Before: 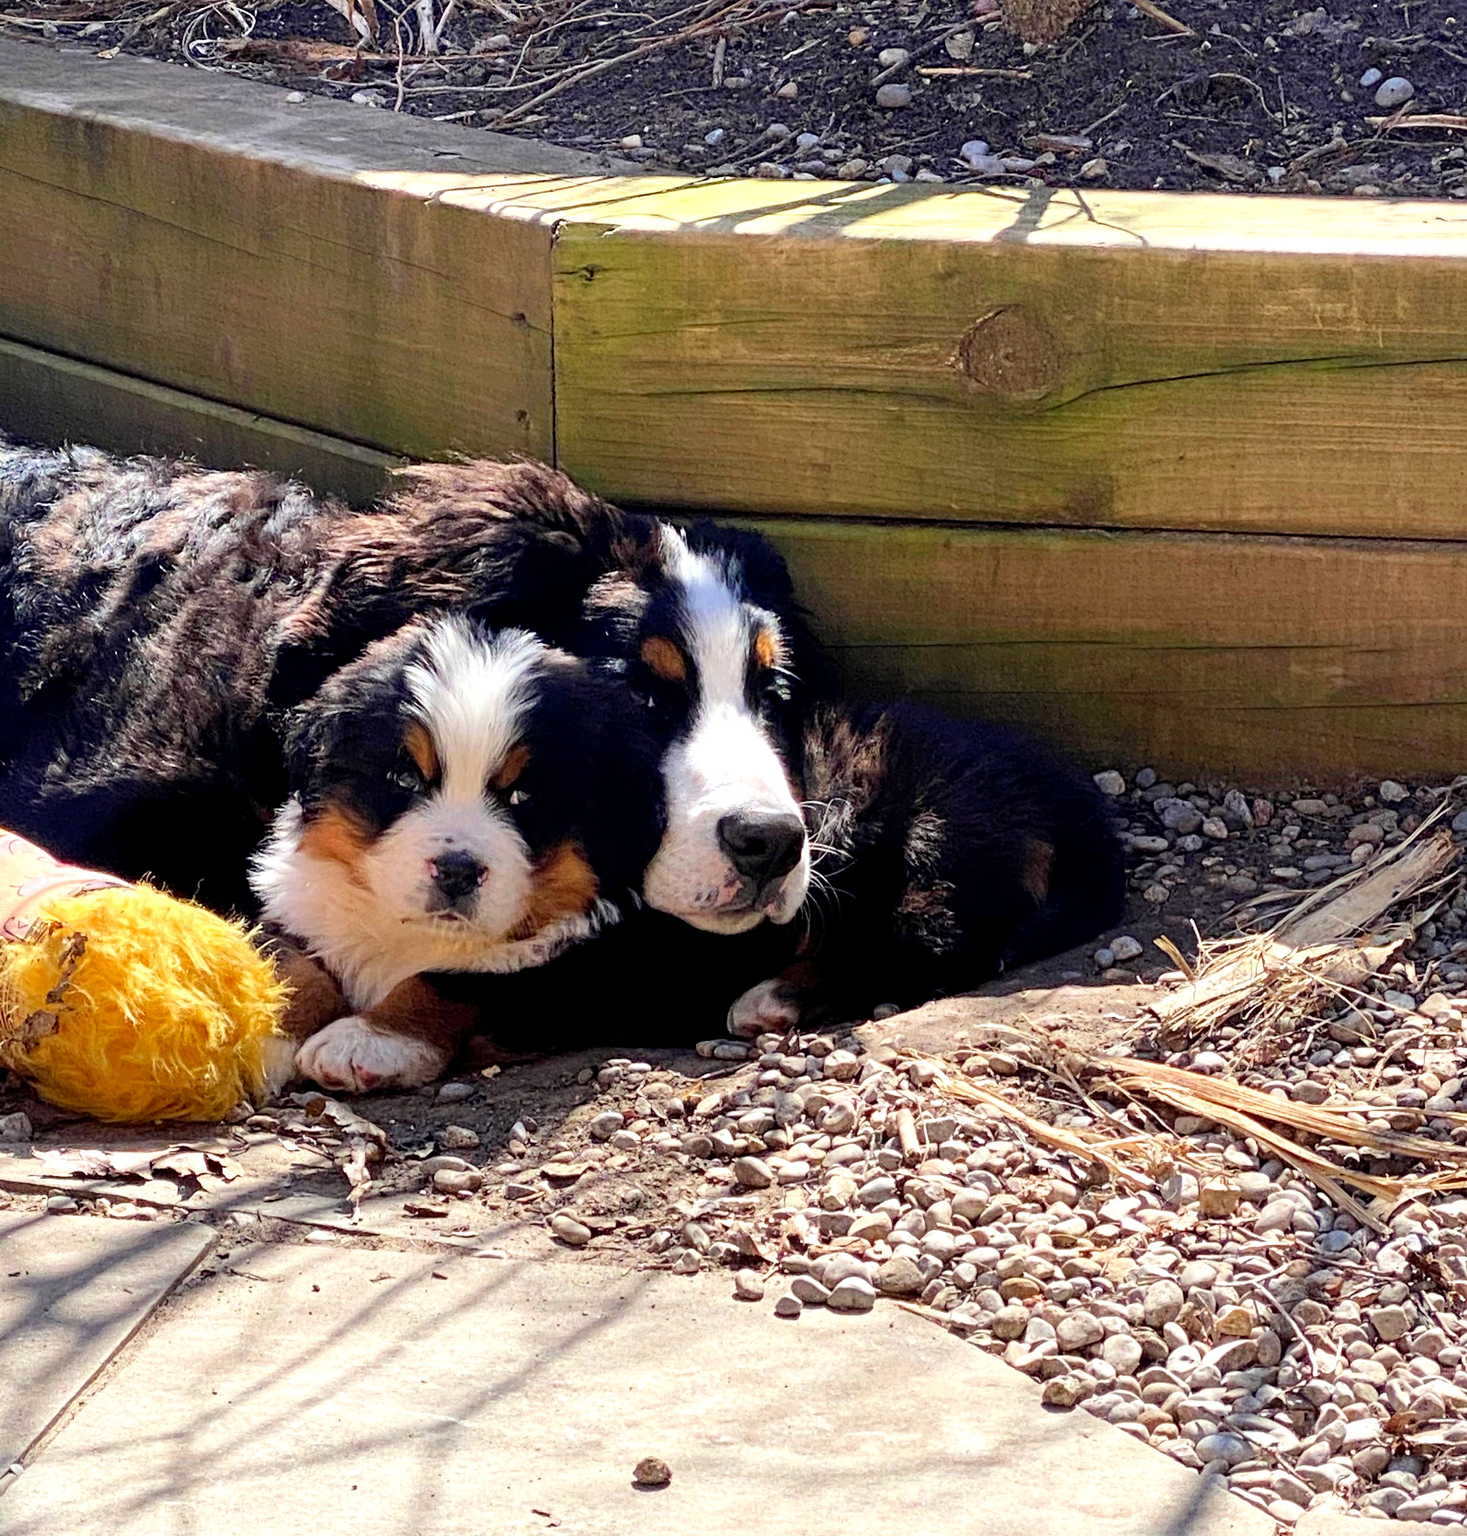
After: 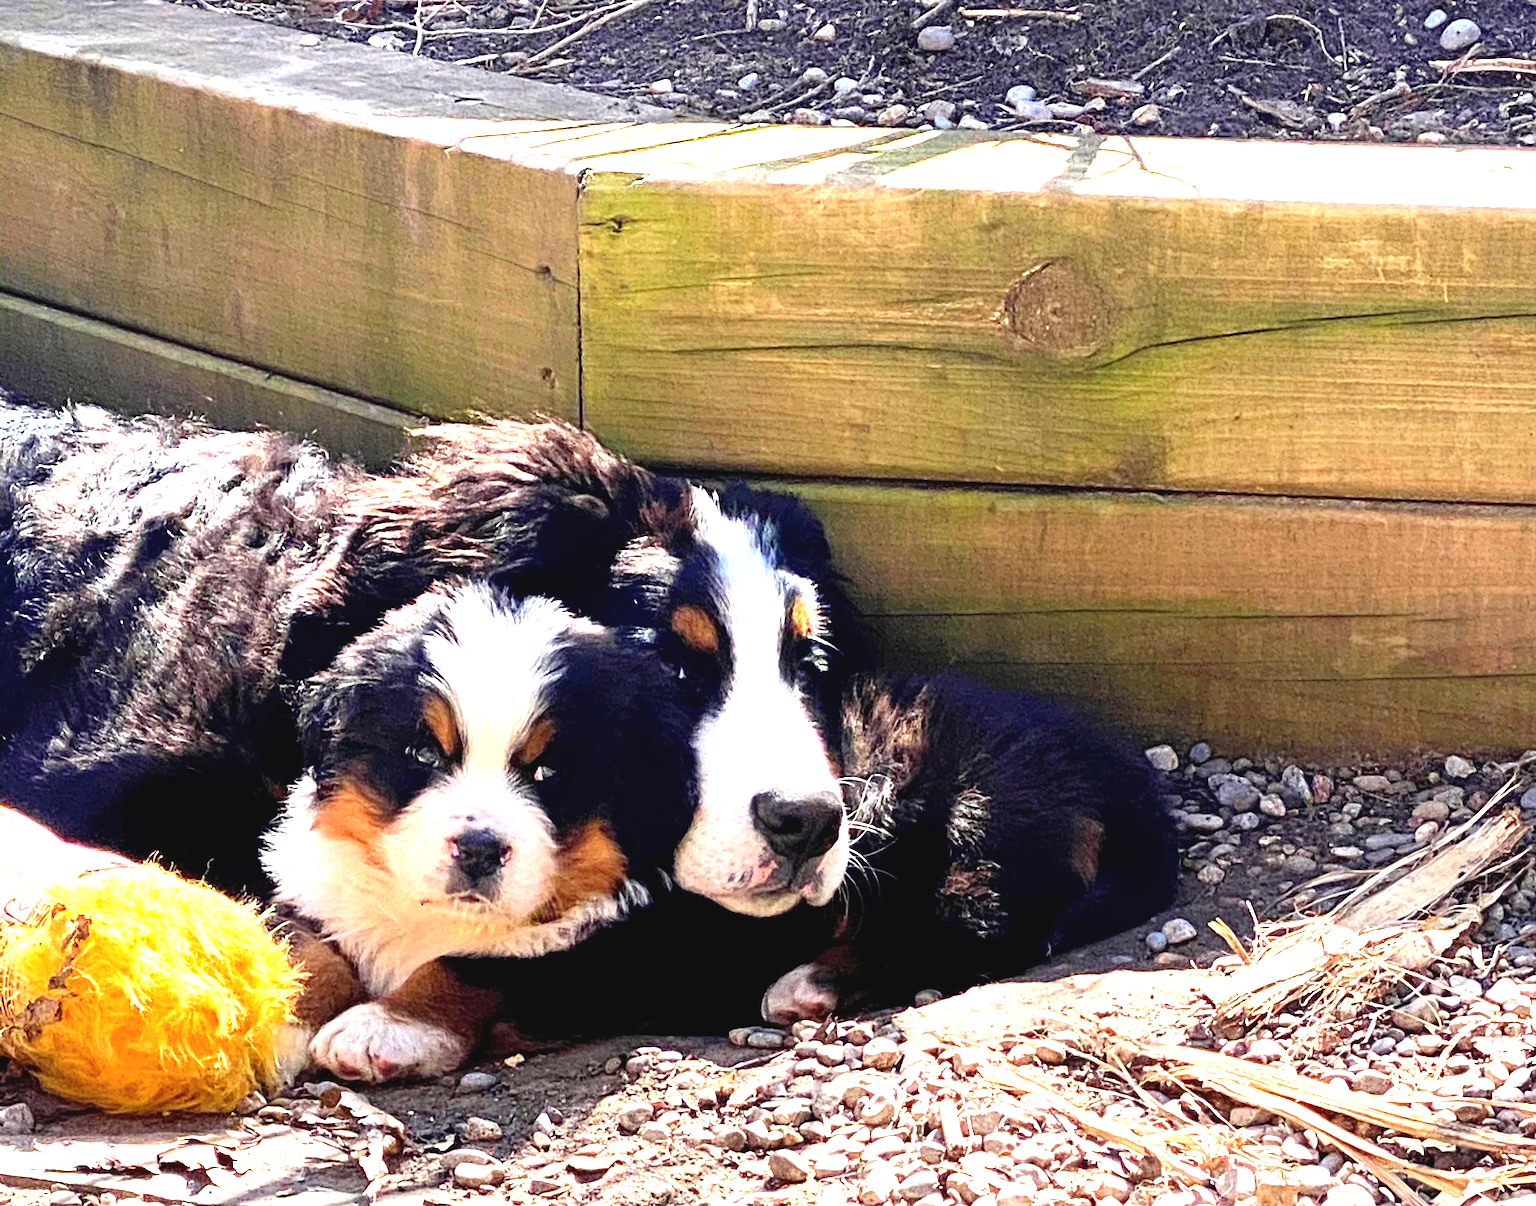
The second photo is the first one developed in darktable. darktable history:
exposure: black level correction -0.002, exposure 1.35 EV, compensate highlight preservation false
crop: top 3.857%, bottom 21.132%
